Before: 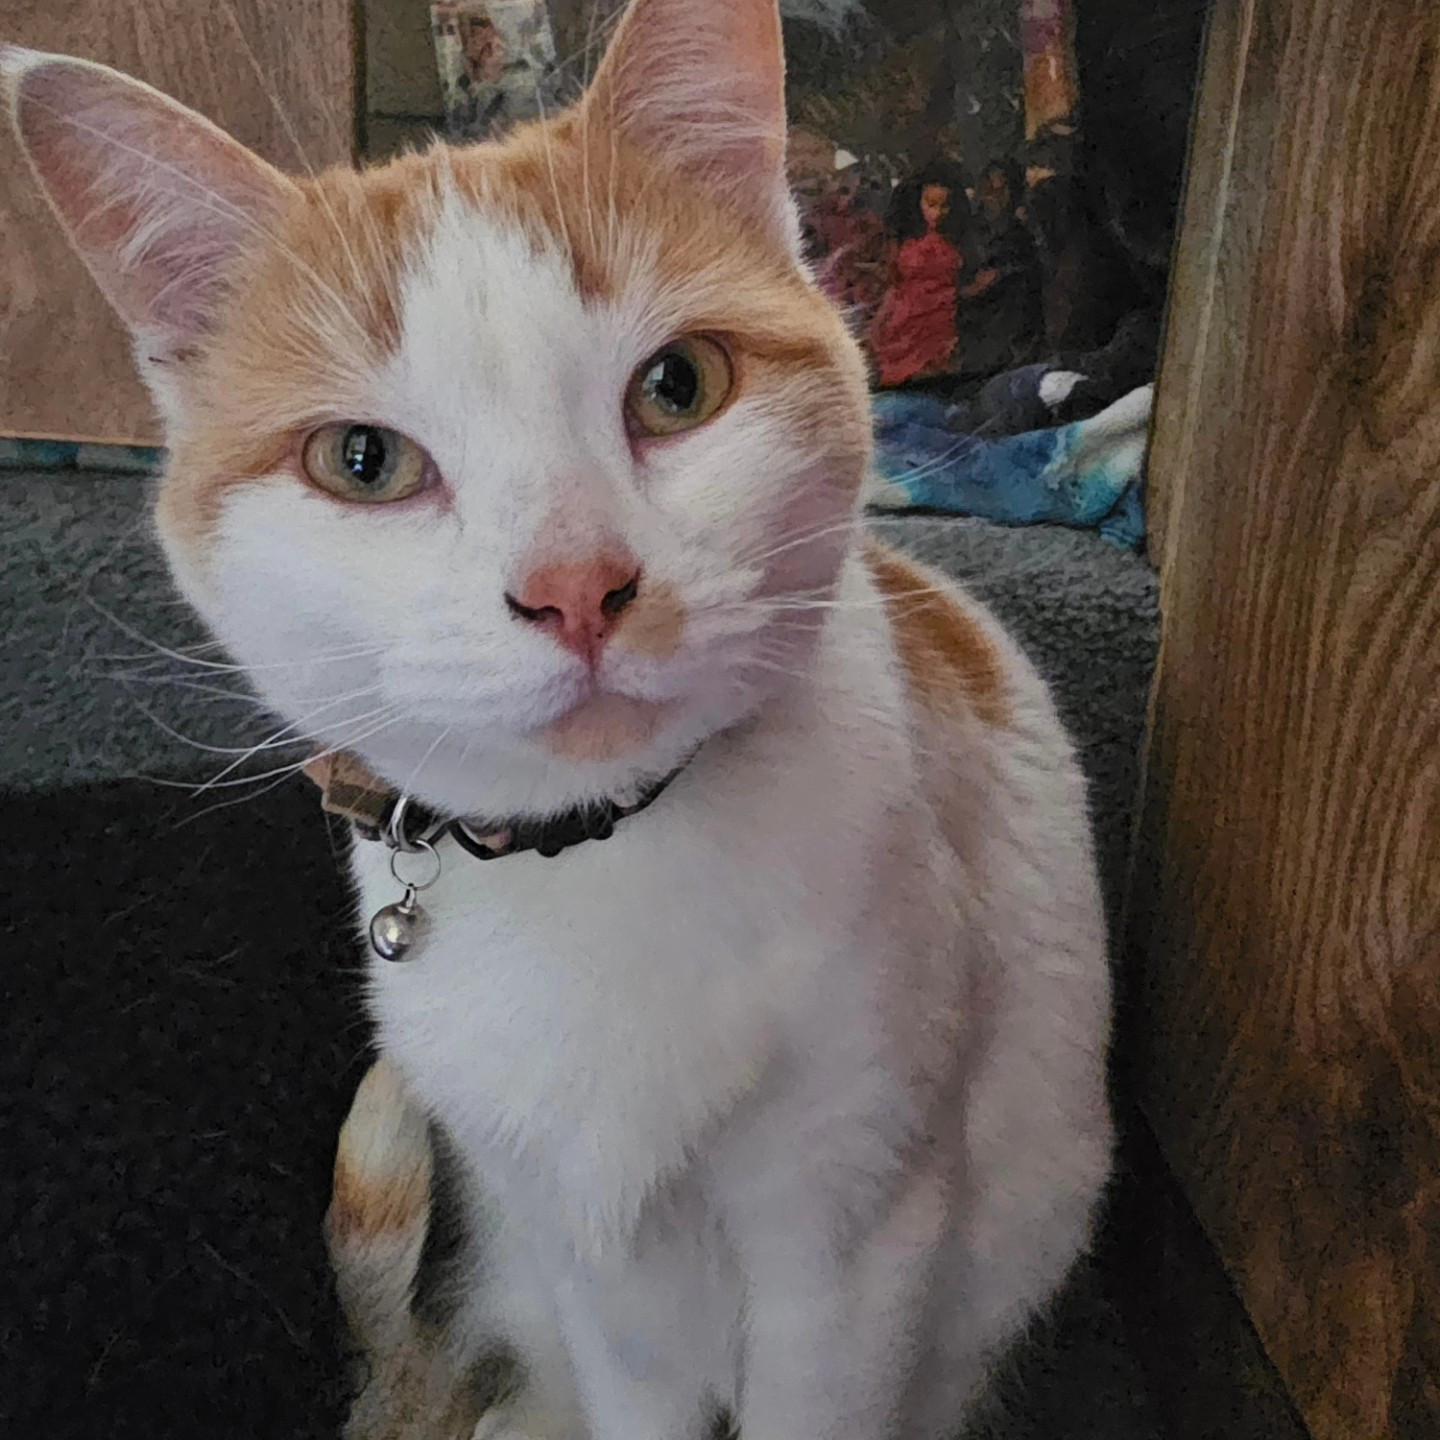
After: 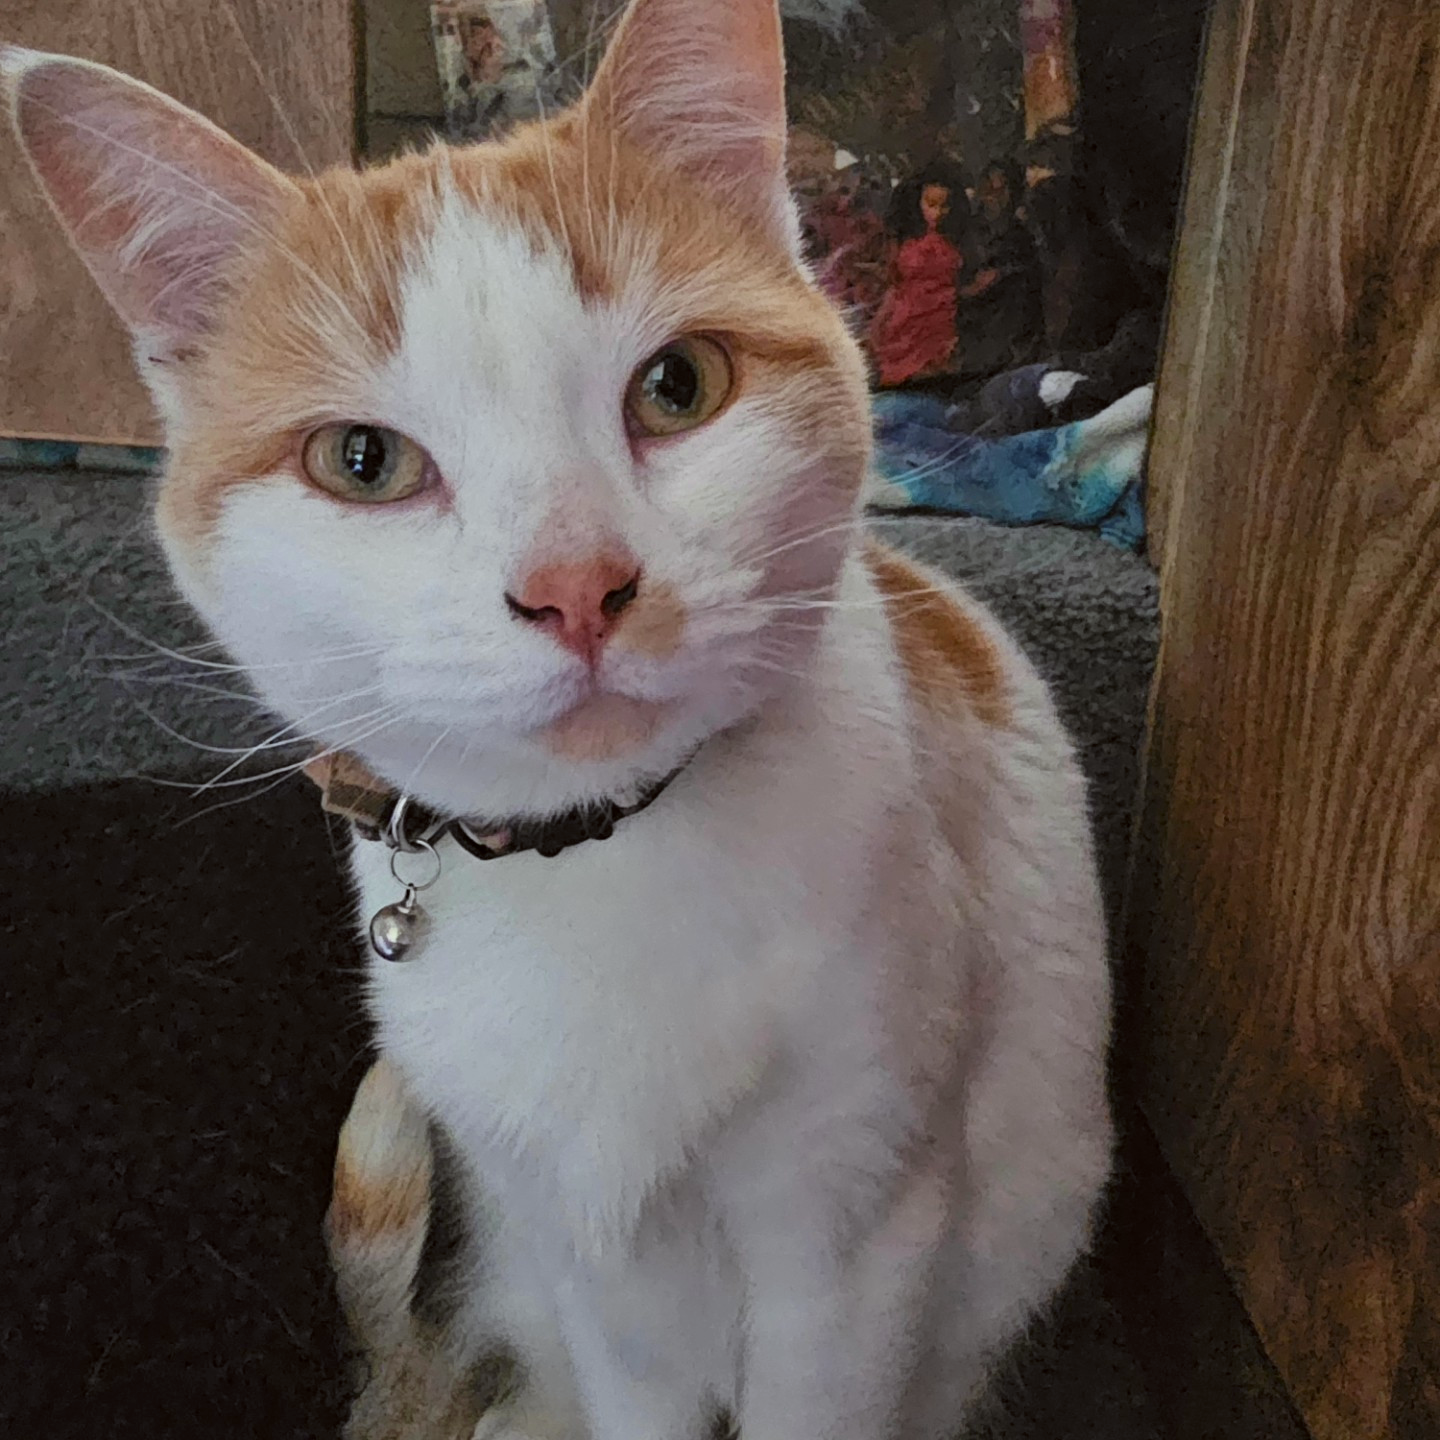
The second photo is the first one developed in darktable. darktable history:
color correction: highlights a* -2.76, highlights b* -2.66, shadows a* 2.3, shadows b* 2.94
